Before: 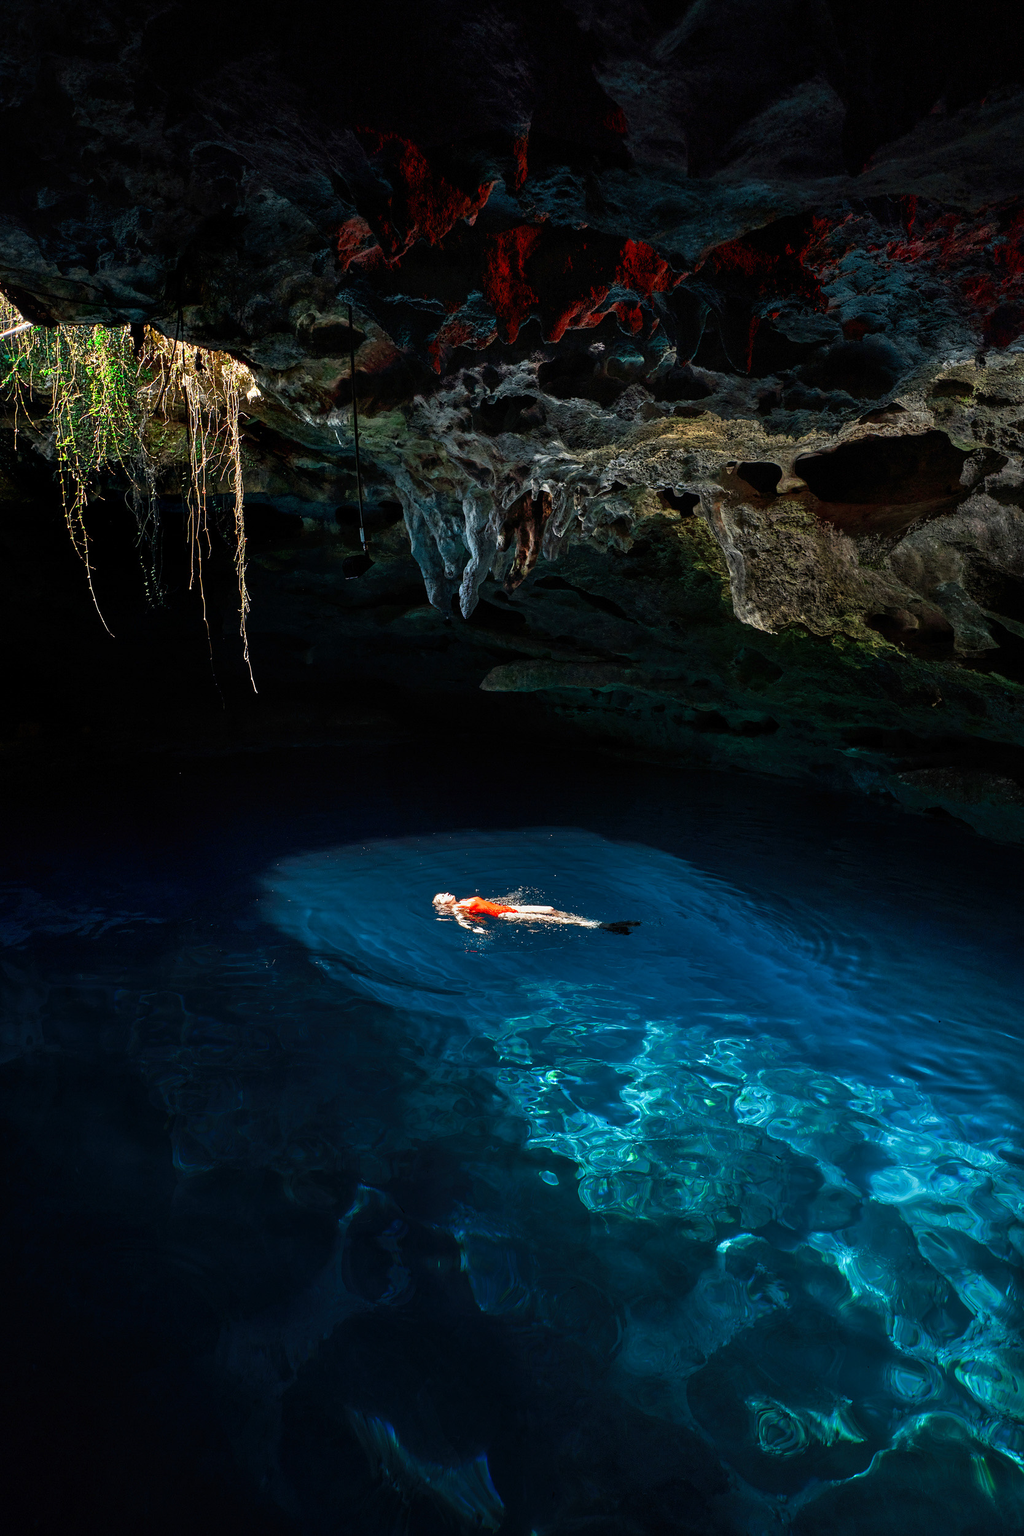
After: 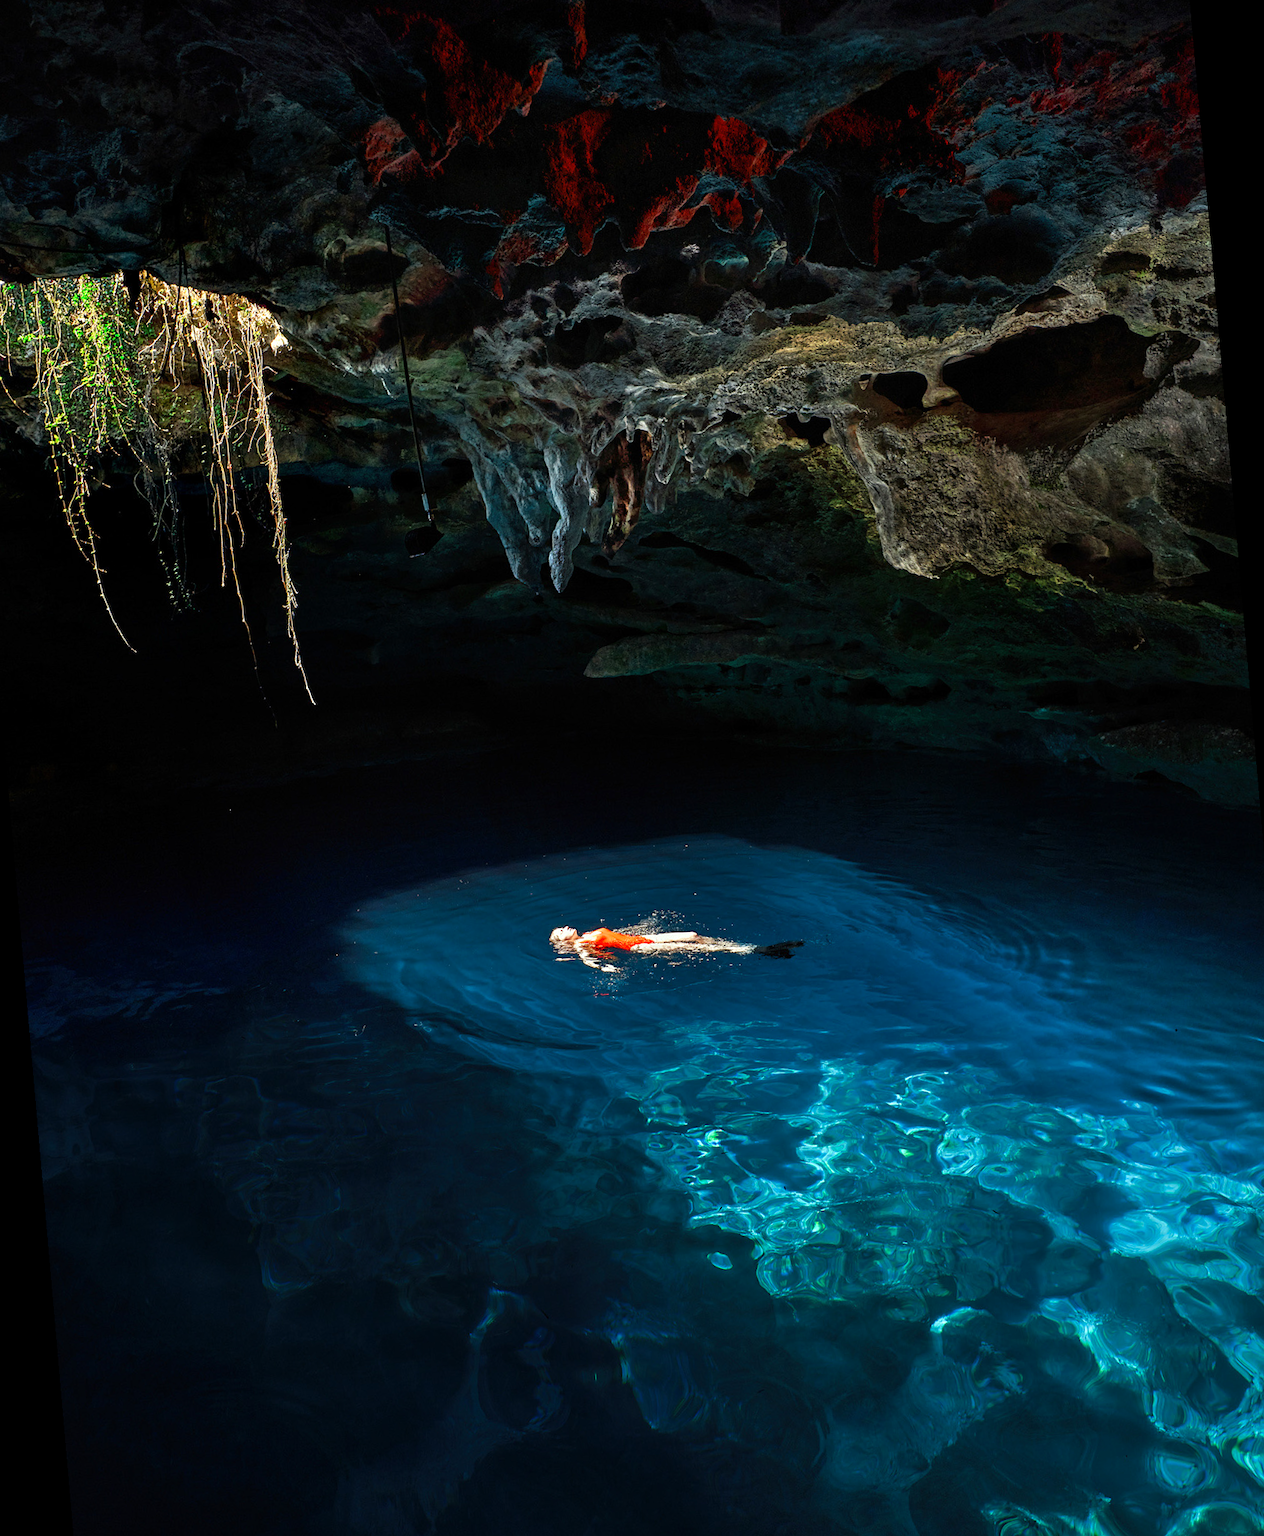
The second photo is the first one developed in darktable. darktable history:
color correction: highlights a* -2.68, highlights b* 2.57
rotate and perspective: rotation -5°, crop left 0.05, crop right 0.952, crop top 0.11, crop bottom 0.89
exposure: exposure 0.127 EV, compensate highlight preservation false
